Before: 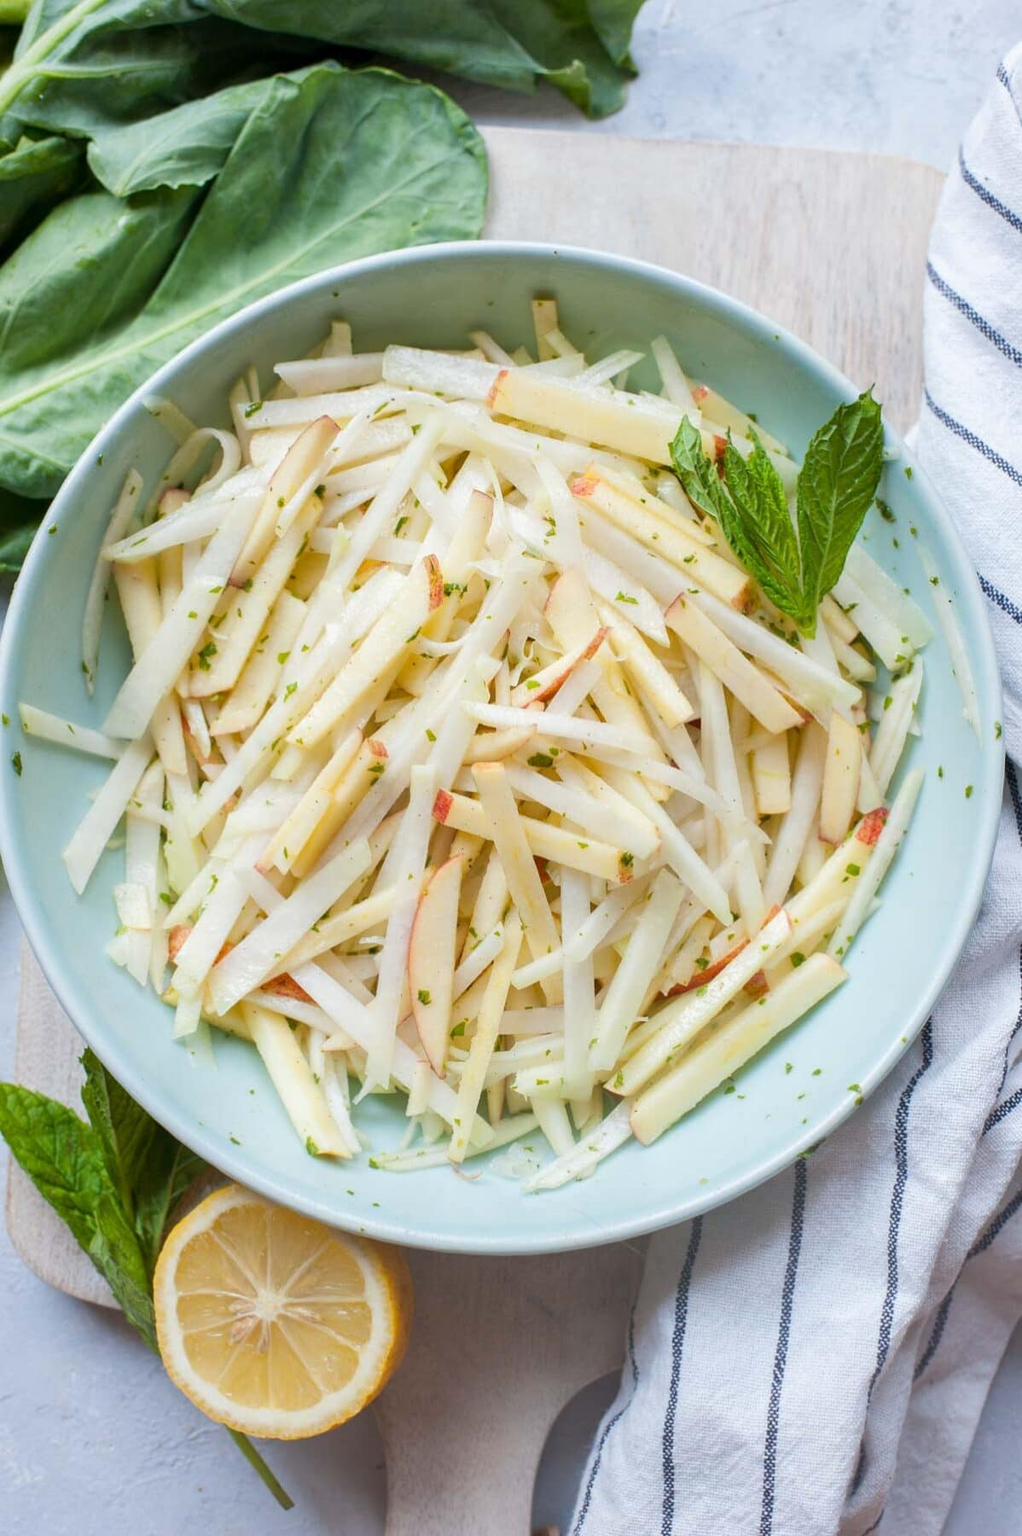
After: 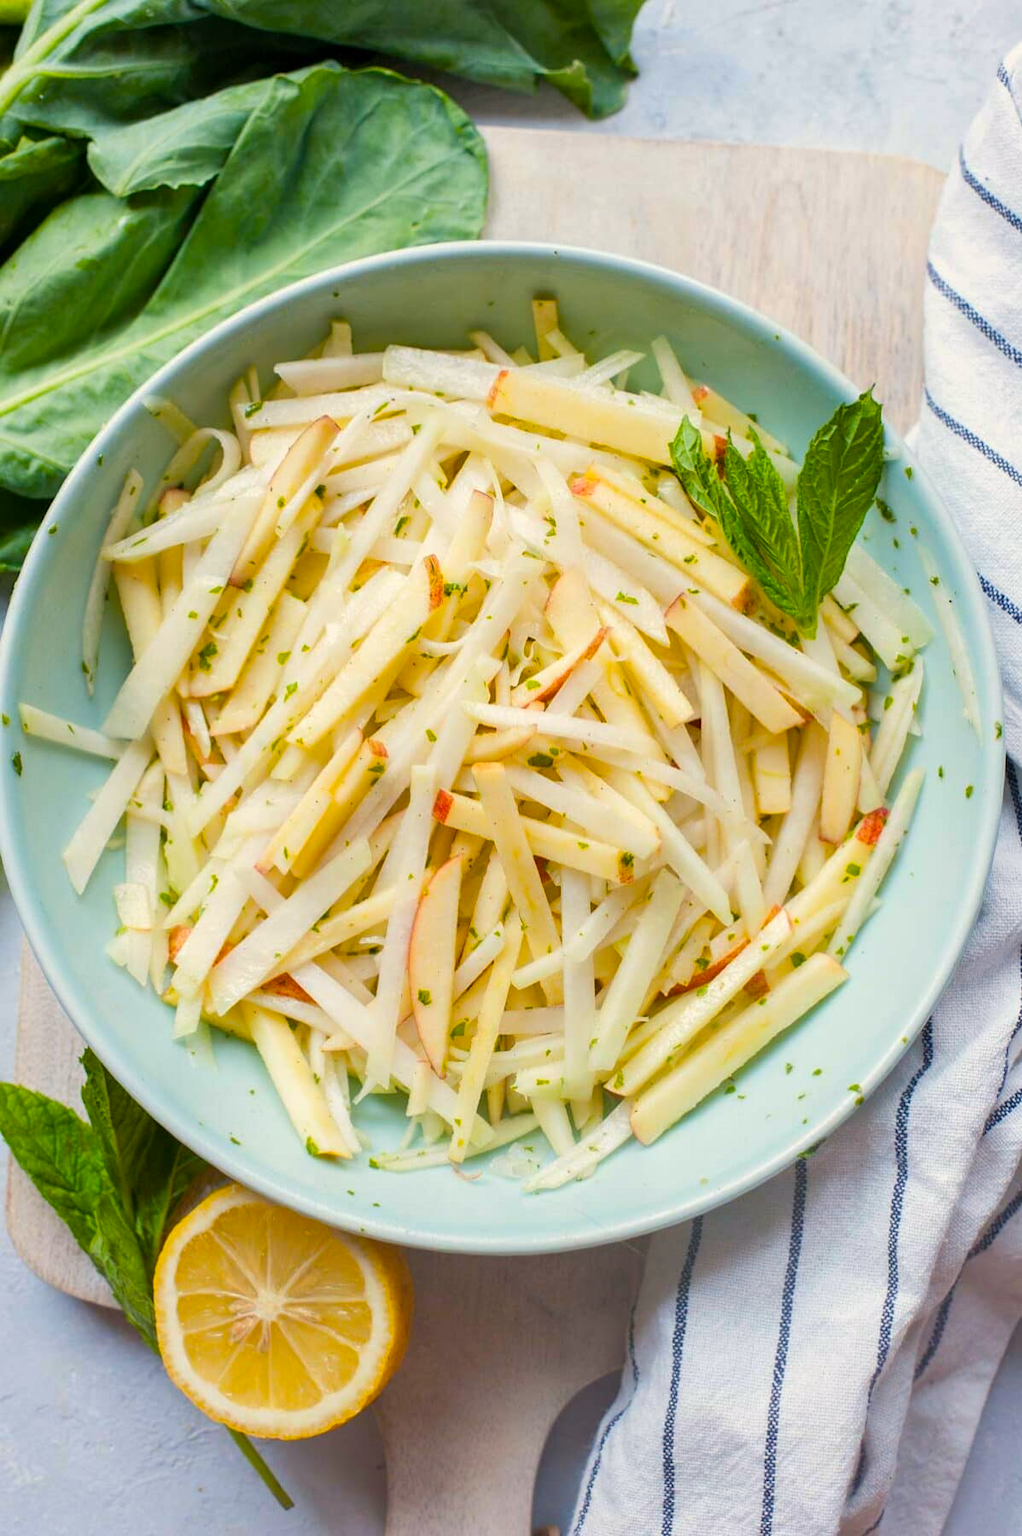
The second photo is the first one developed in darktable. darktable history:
color balance rgb: highlights gain › chroma 2.974%, highlights gain › hue 76.29°, perceptual saturation grading › global saturation 29.713%, global vibrance 20%
